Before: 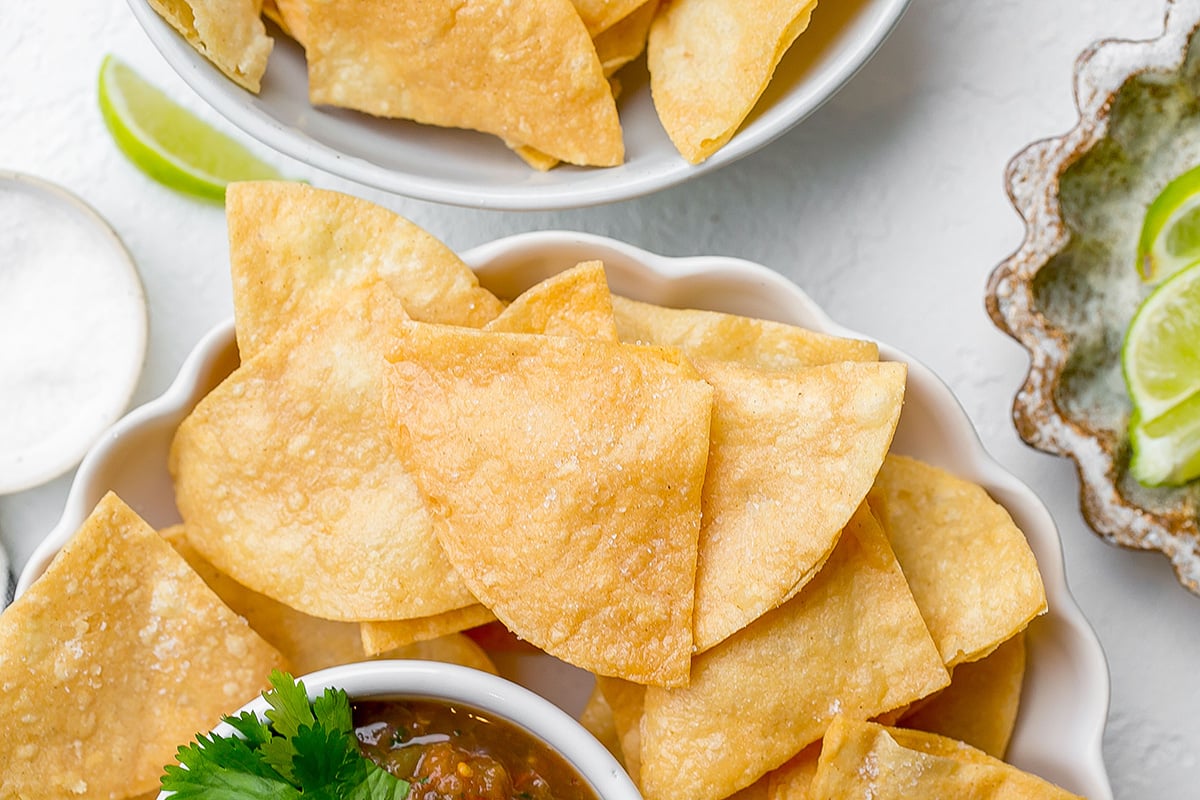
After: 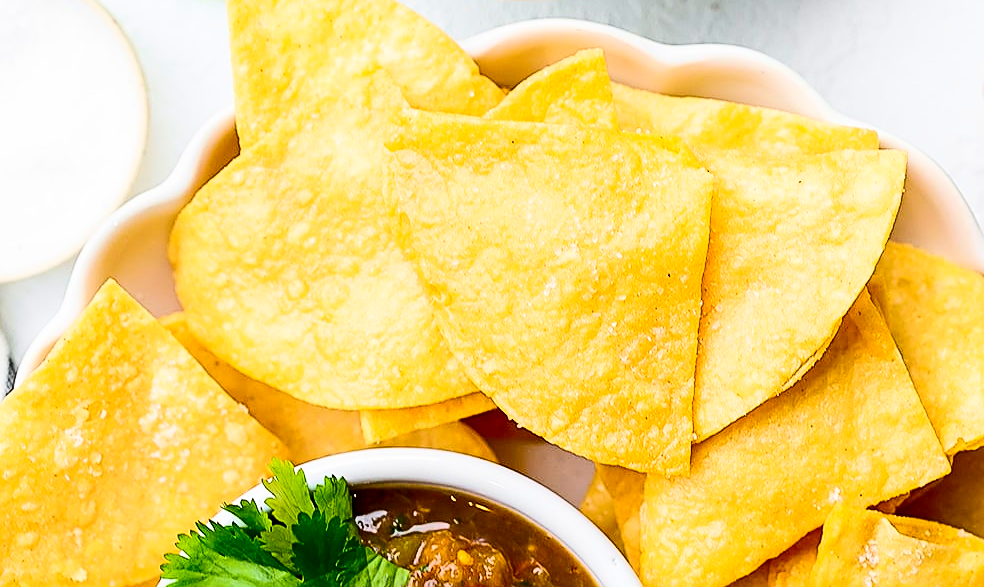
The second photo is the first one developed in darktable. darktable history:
sharpen: on, module defaults
color balance rgb: perceptual saturation grading › global saturation 25%, perceptual brilliance grading › mid-tones 10%, perceptual brilliance grading › shadows 15%, global vibrance 20%
crop: top 26.531%, right 17.959%
contrast brightness saturation: contrast 0.39, brightness 0.1
